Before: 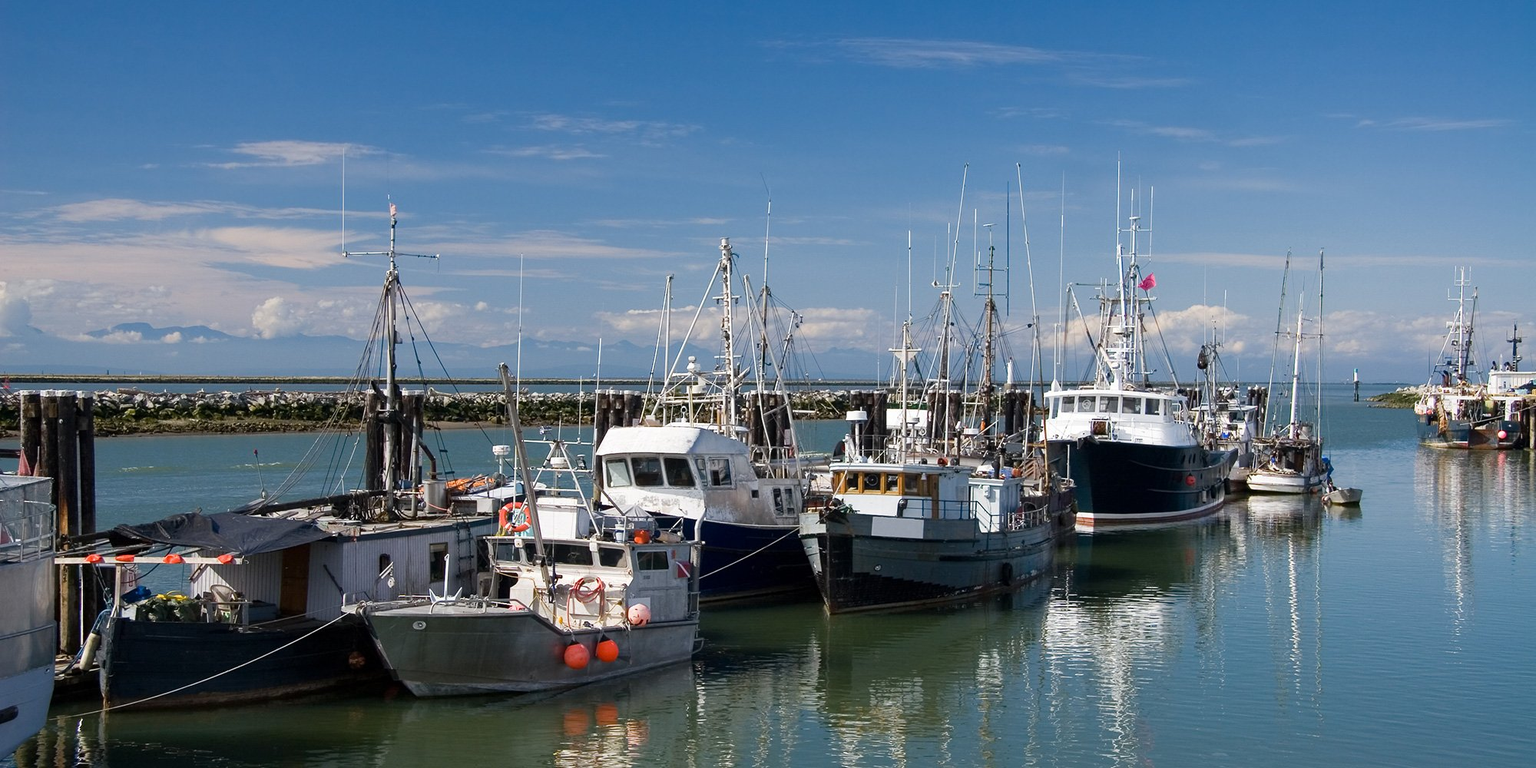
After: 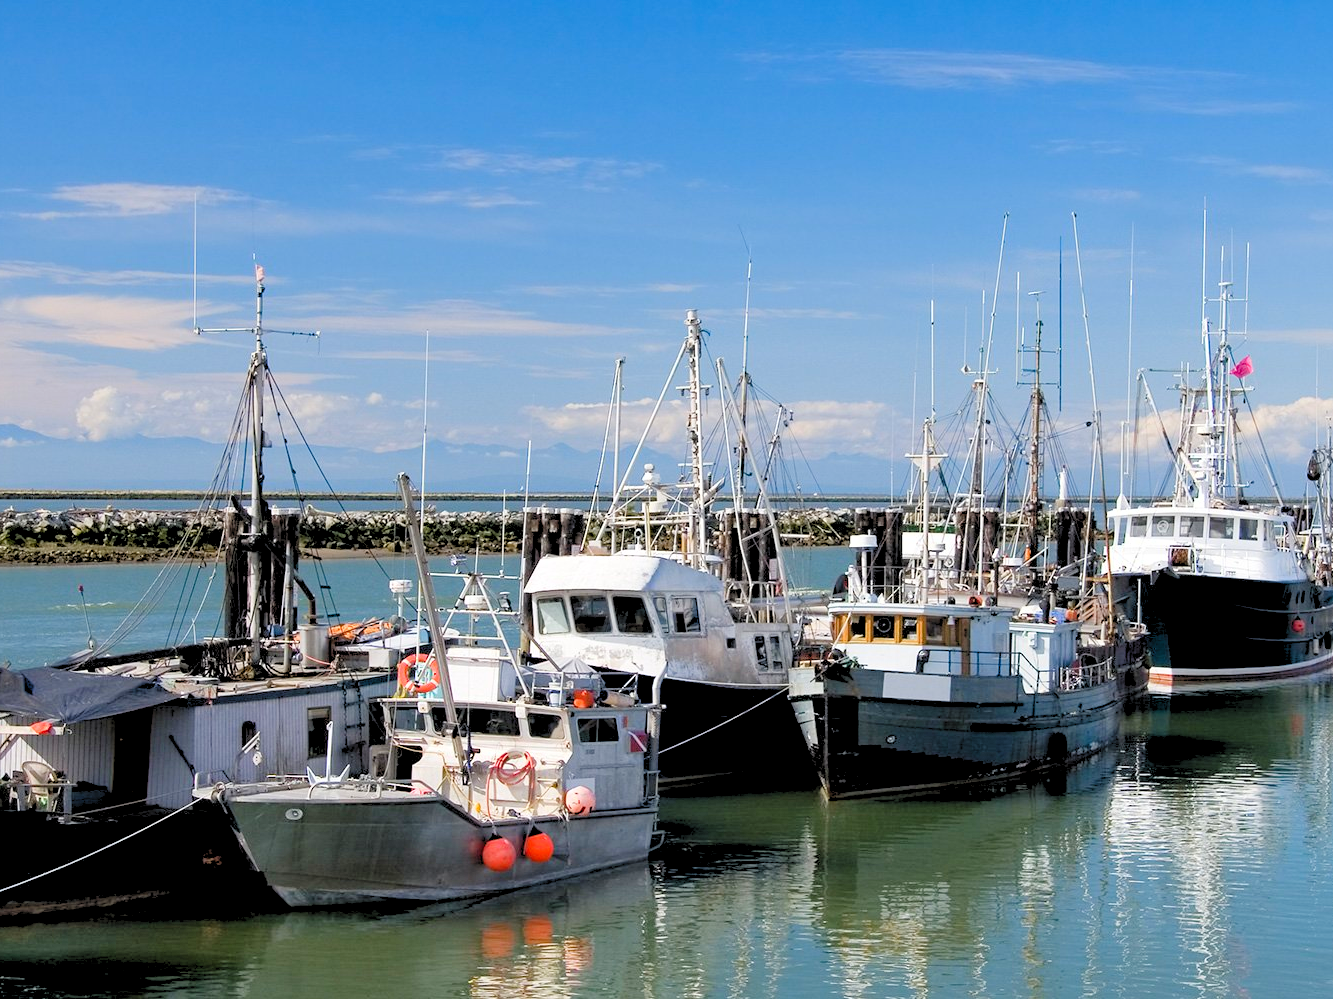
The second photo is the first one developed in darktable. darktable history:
crop and rotate: left 12.648%, right 20.685%
shadows and highlights: radius 125.46, shadows 30.51, highlights -30.51, low approximation 0.01, soften with gaussian
levels: levels [0.093, 0.434, 0.988]
